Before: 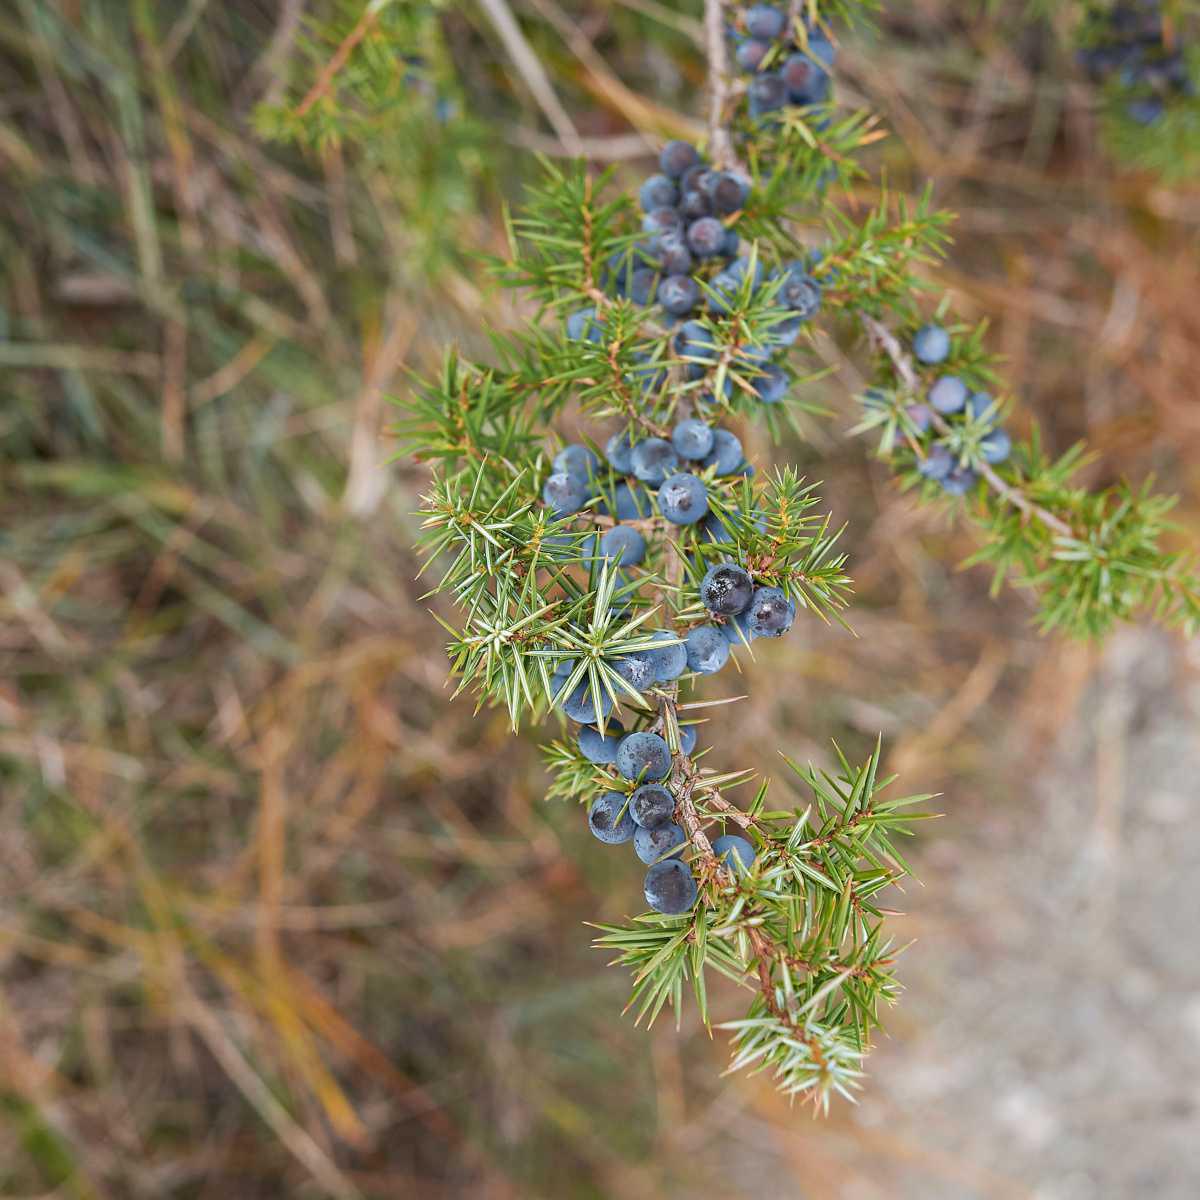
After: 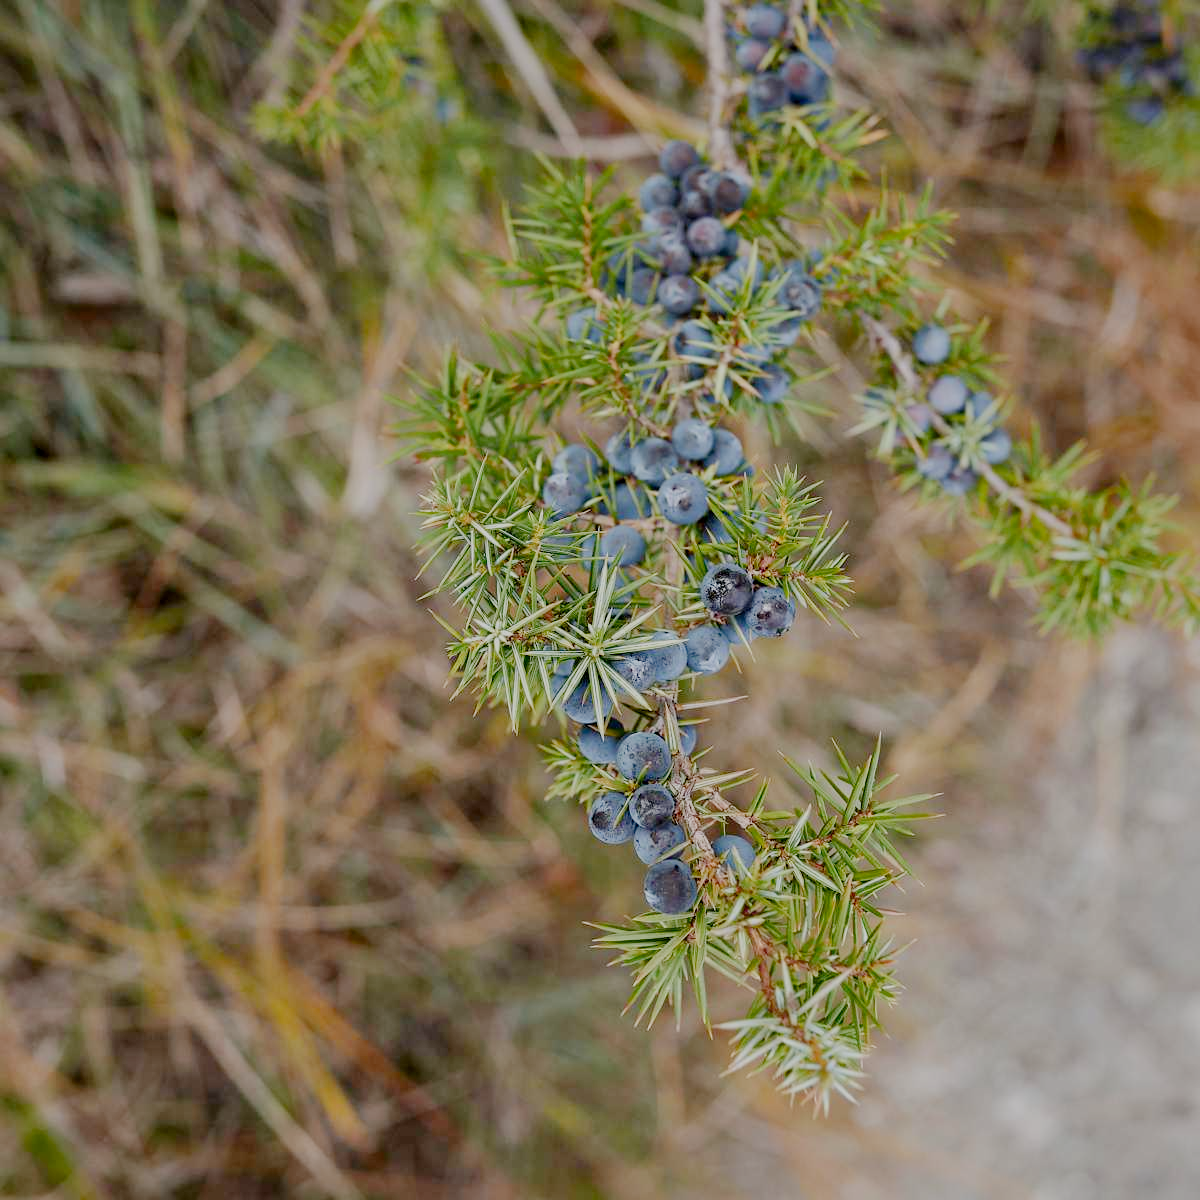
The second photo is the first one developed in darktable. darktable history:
filmic rgb: middle gray luminance 18%, black relative exposure -7.5 EV, white relative exposure 8.5 EV, threshold 6 EV, target black luminance 0%, hardness 2.23, latitude 18.37%, contrast 0.878, highlights saturation mix 5%, shadows ↔ highlights balance 10.15%, add noise in highlights 0, preserve chrominance no, color science v3 (2019), use custom middle-gray values true, iterations of high-quality reconstruction 0, contrast in highlights soft, enable highlight reconstruction true
vibrance: on, module defaults
local contrast: mode bilateral grid, contrast 20, coarseness 50, detail 120%, midtone range 0.2
bloom: size 3%, threshold 100%, strength 0%
